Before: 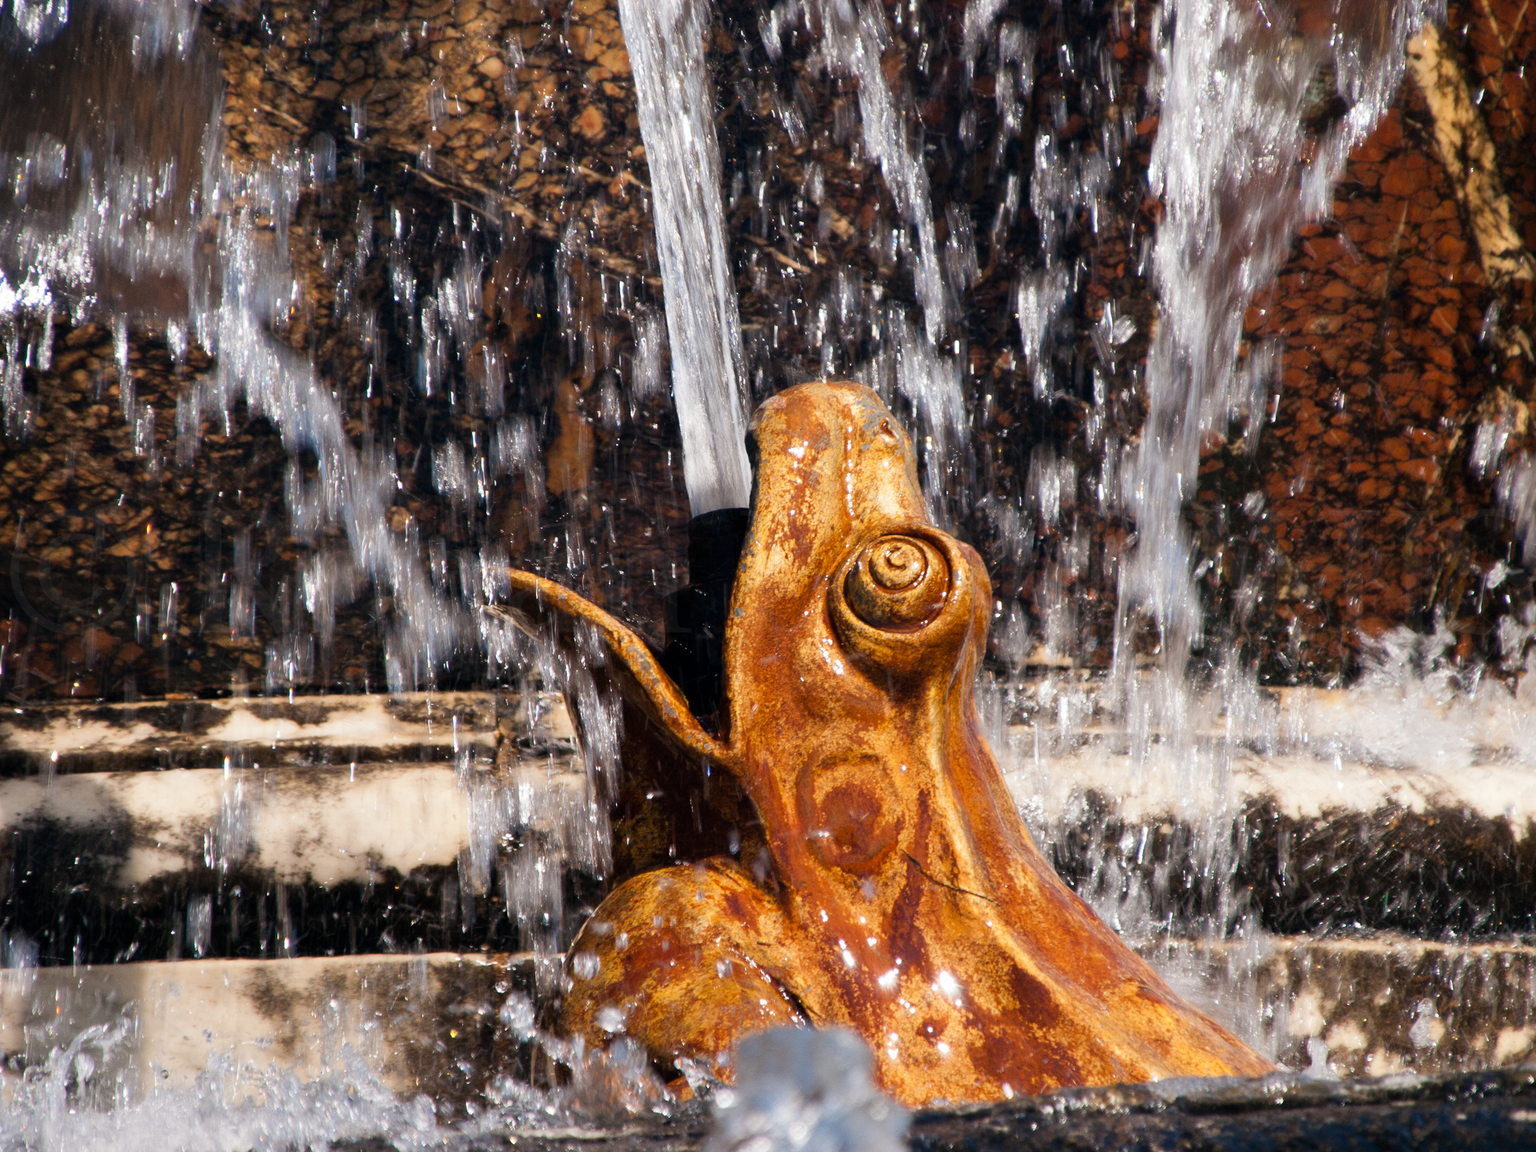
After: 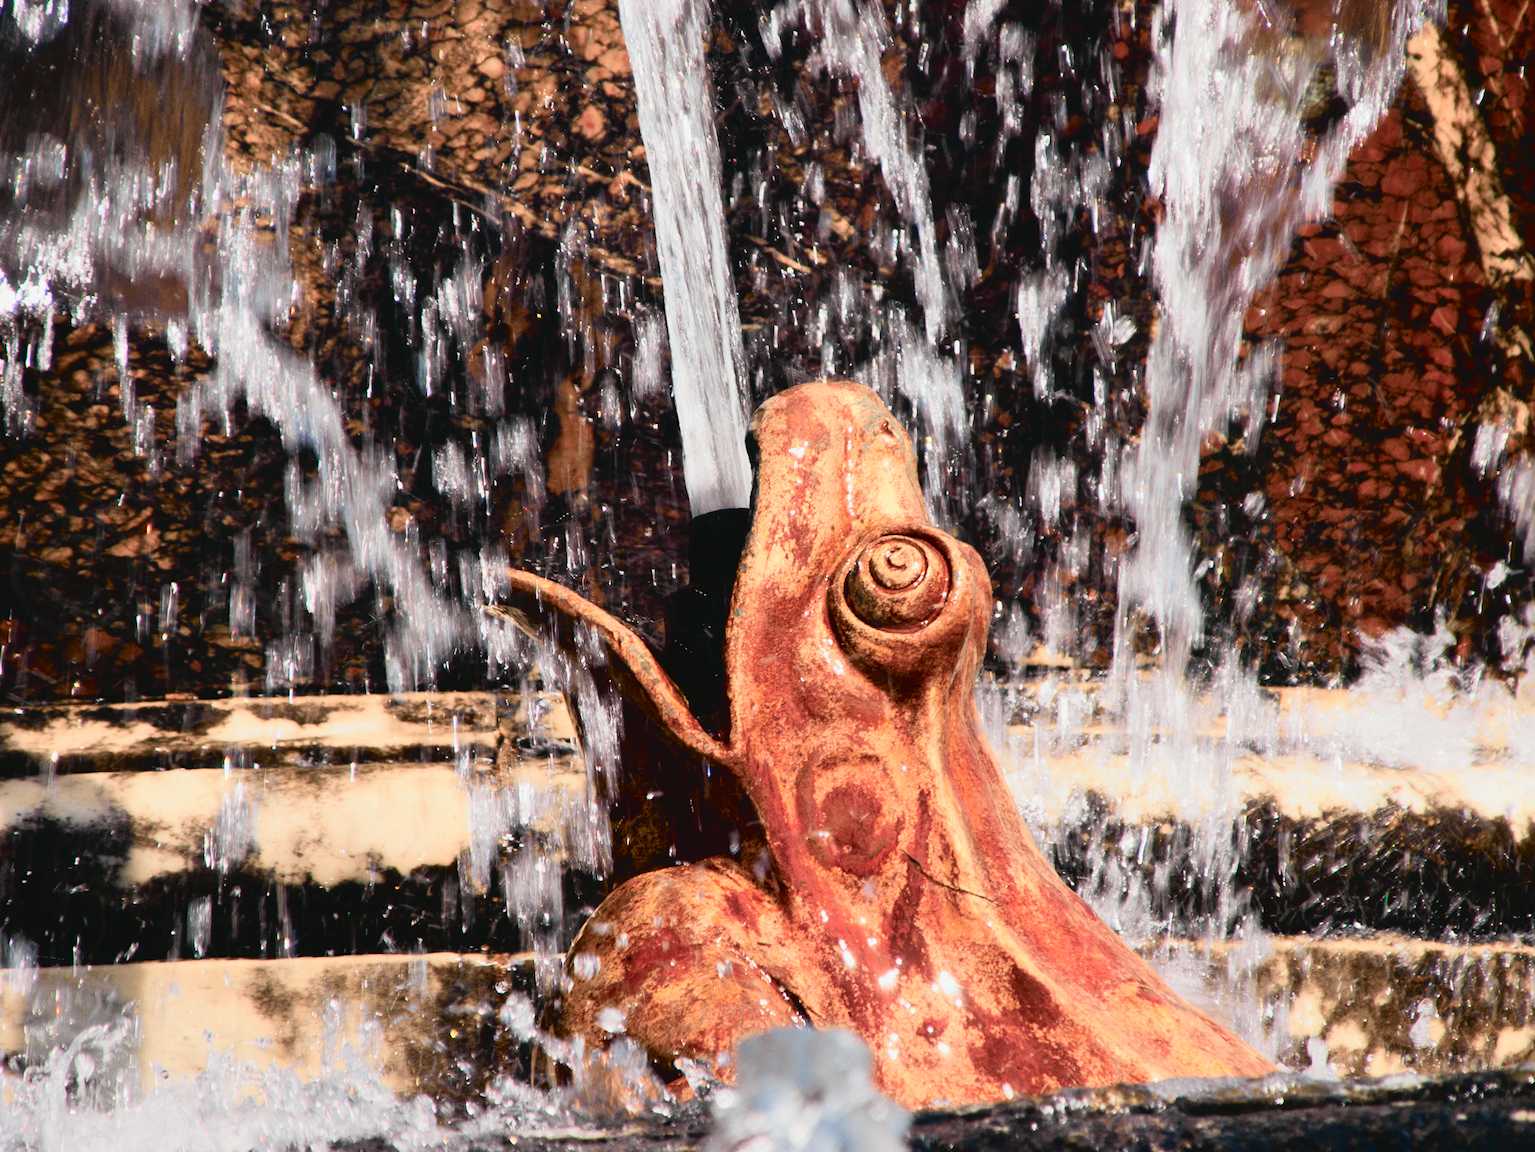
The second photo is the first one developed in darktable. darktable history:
tone curve: curves: ch0 [(0, 0.039) (0.113, 0.081) (0.204, 0.204) (0.498, 0.608) (0.709, 0.819) (0.984, 0.961)]; ch1 [(0, 0) (0.172, 0.123) (0.317, 0.272) (0.414, 0.382) (0.476, 0.479) (0.505, 0.501) (0.528, 0.54) (0.618, 0.647) (0.709, 0.764) (1, 1)]; ch2 [(0, 0) (0.411, 0.424) (0.492, 0.502) (0.521, 0.513) (0.537, 0.57) (0.686, 0.638) (1, 1)], color space Lab, independent channels, preserve colors none
